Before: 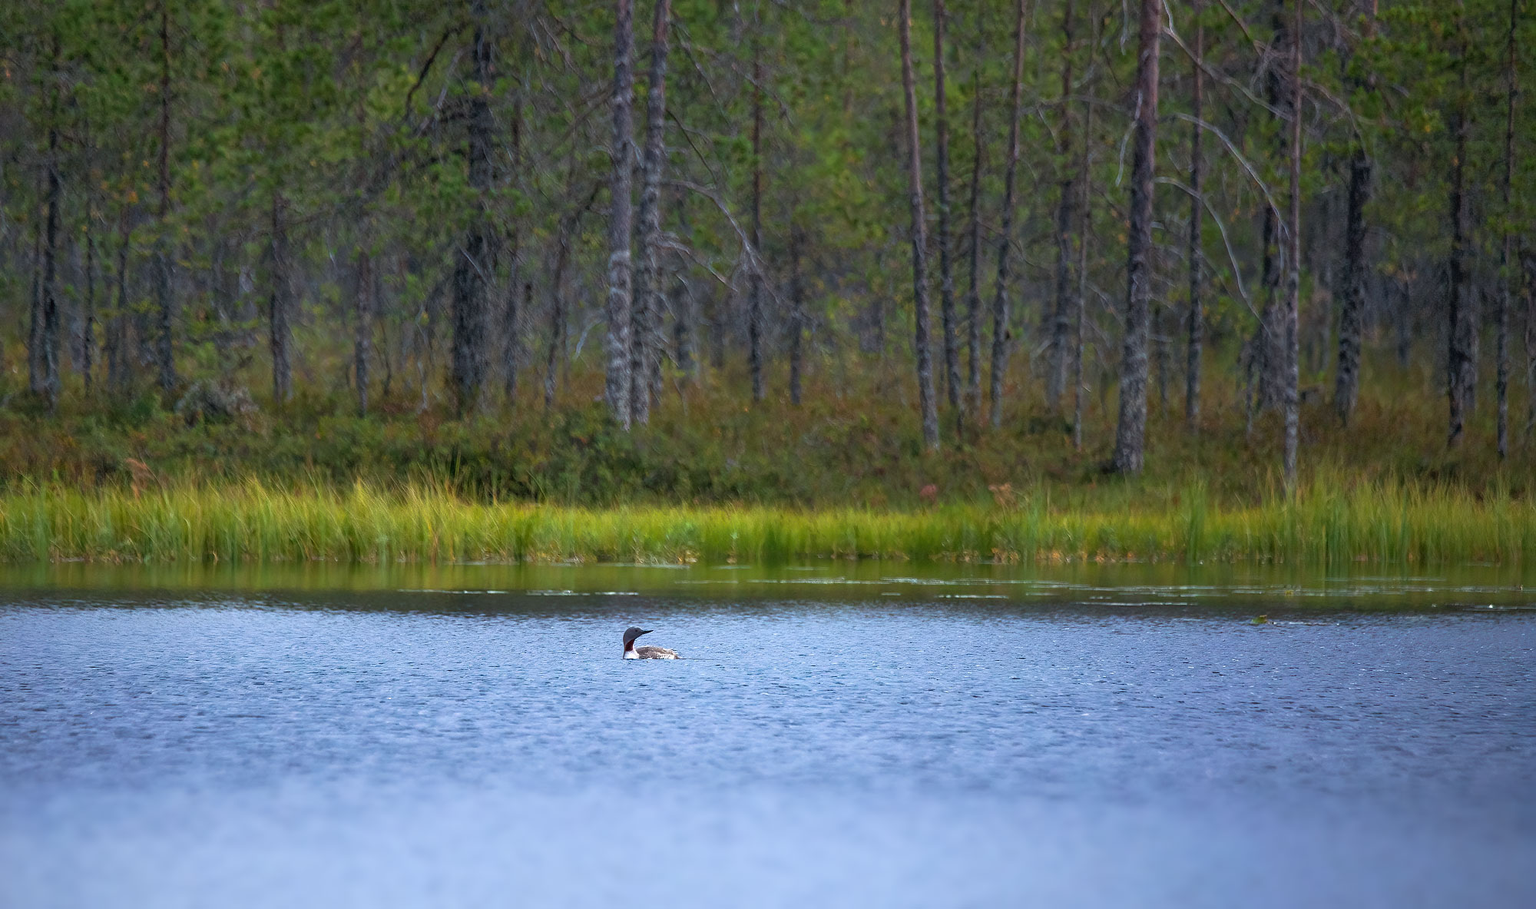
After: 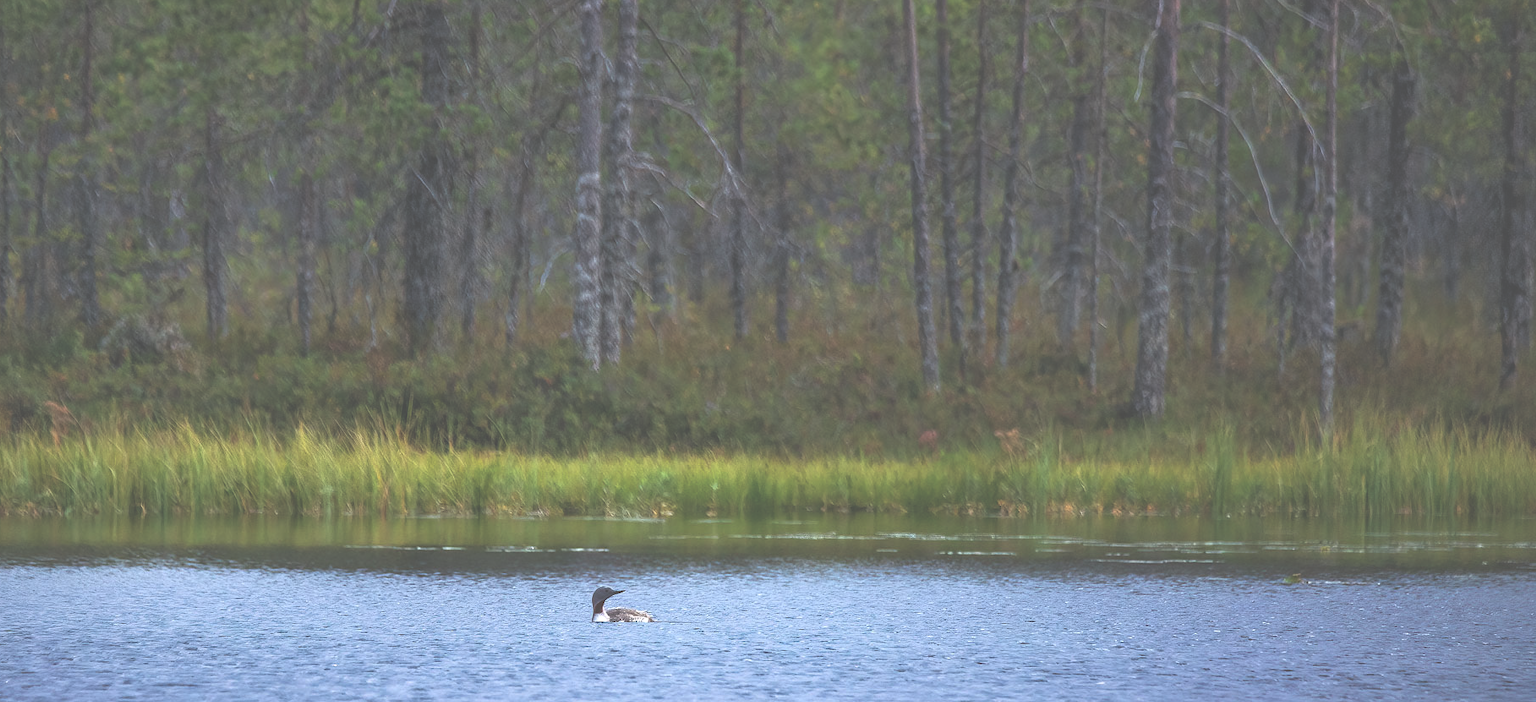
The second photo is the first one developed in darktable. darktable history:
local contrast: on, module defaults
crop: left 5.596%, top 10.314%, right 3.534%, bottom 19.395%
exposure: black level correction -0.087, compensate highlight preservation false
